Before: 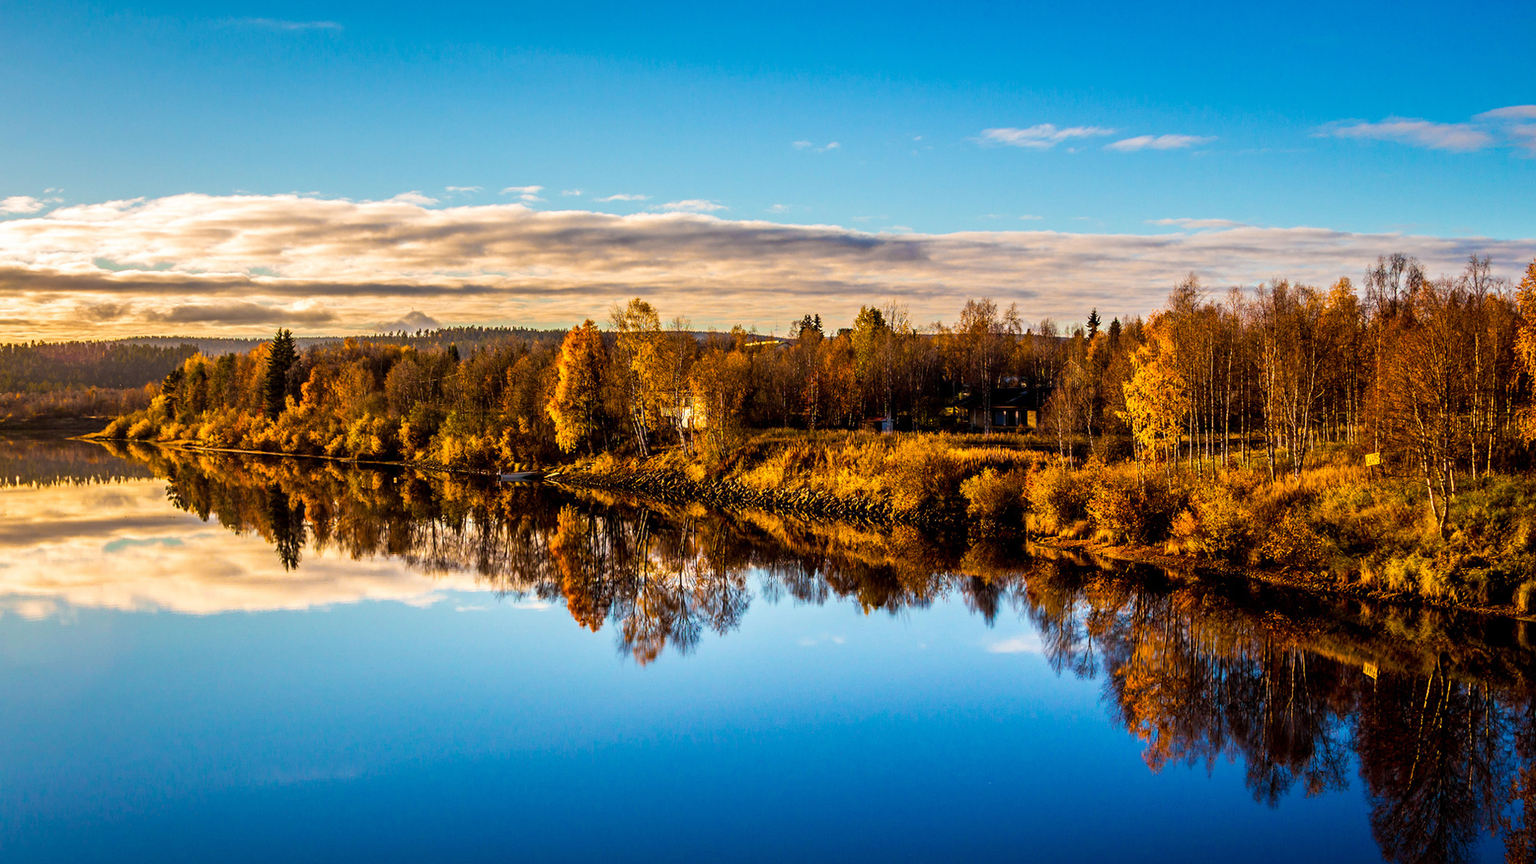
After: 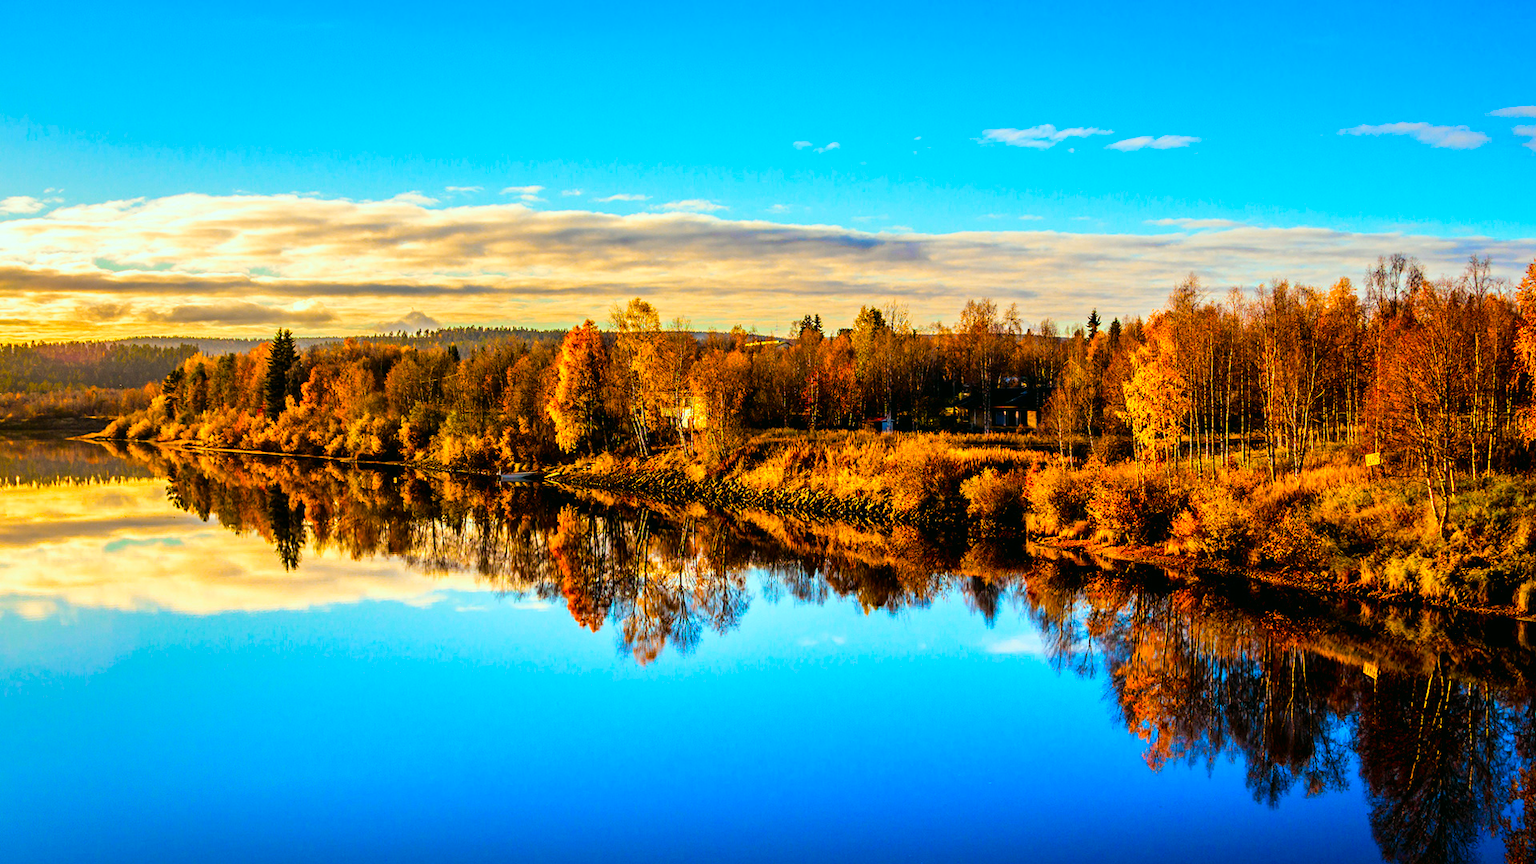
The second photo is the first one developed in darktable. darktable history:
color correction: highlights a* -7.39, highlights b* 1.19, shadows a* -3.16, saturation 1.41
tone curve: curves: ch0 [(0, 0) (0.051, 0.047) (0.102, 0.099) (0.228, 0.275) (0.432, 0.535) (0.695, 0.778) (0.908, 0.946) (1, 1)]; ch1 [(0, 0) (0.339, 0.298) (0.402, 0.363) (0.453, 0.413) (0.485, 0.469) (0.494, 0.493) (0.504, 0.501) (0.525, 0.534) (0.563, 0.595) (0.597, 0.638) (1, 1)]; ch2 [(0, 0) (0.48, 0.48) (0.504, 0.5) (0.539, 0.554) (0.59, 0.63) (0.642, 0.684) (0.824, 0.815) (1, 1)], color space Lab, linked channels, preserve colors none
